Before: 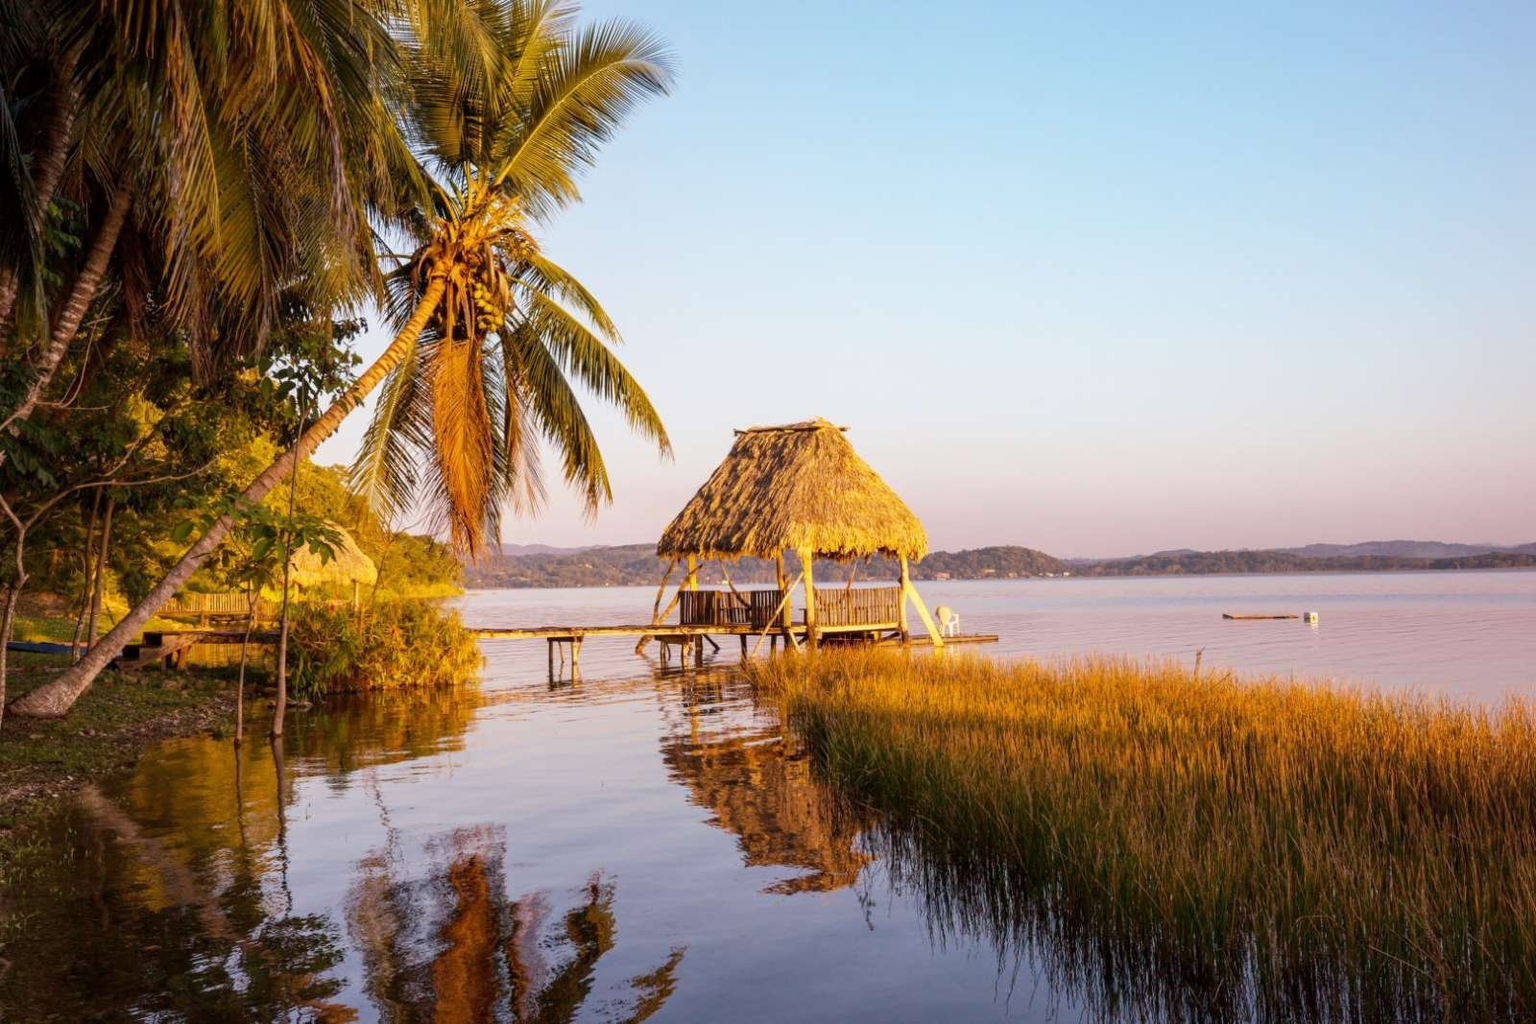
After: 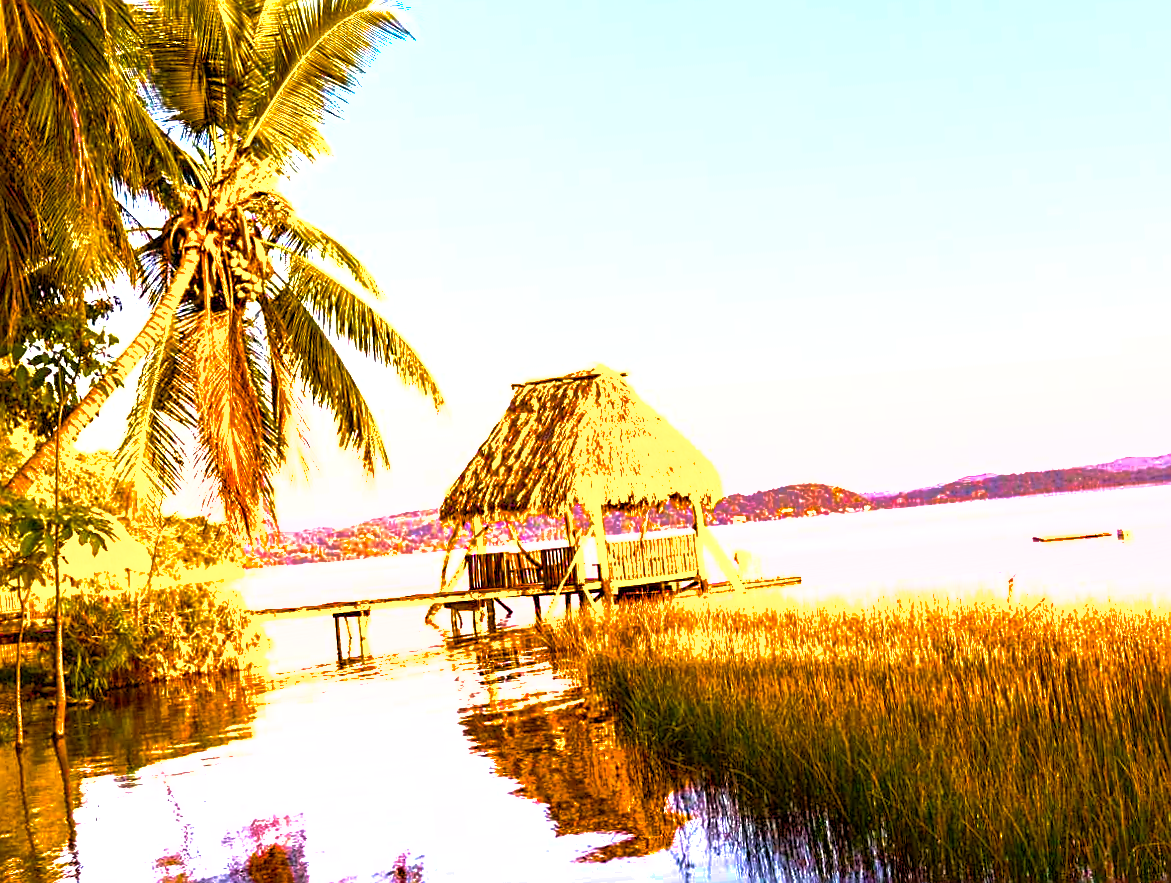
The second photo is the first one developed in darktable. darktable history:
velvia: strength 30%
sharpen: on, module defaults
crop and rotate: left 17.046%, top 10.659%, right 12.989%, bottom 14.553%
rotate and perspective: rotation -4.25°, automatic cropping off
color balance rgb: linear chroma grading › global chroma 20%, perceptual saturation grading › global saturation 65%, perceptual saturation grading › highlights 60%, perceptual saturation grading › mid-tones 50%, perceptual saturation grading › shadows 50%, perceptual brilliance grading › global brilliance 30%, perceptual brilliance grading › highlights 50%, perceptual brilliance grading › mid-tones 50%, perceptual brilliance grading › shadows -22%, global vibrance 20%
shadows and highlights: on, module defaults
local contrast: highlights 100%, shadows 100%, detail 120%, midtone range 0.2
